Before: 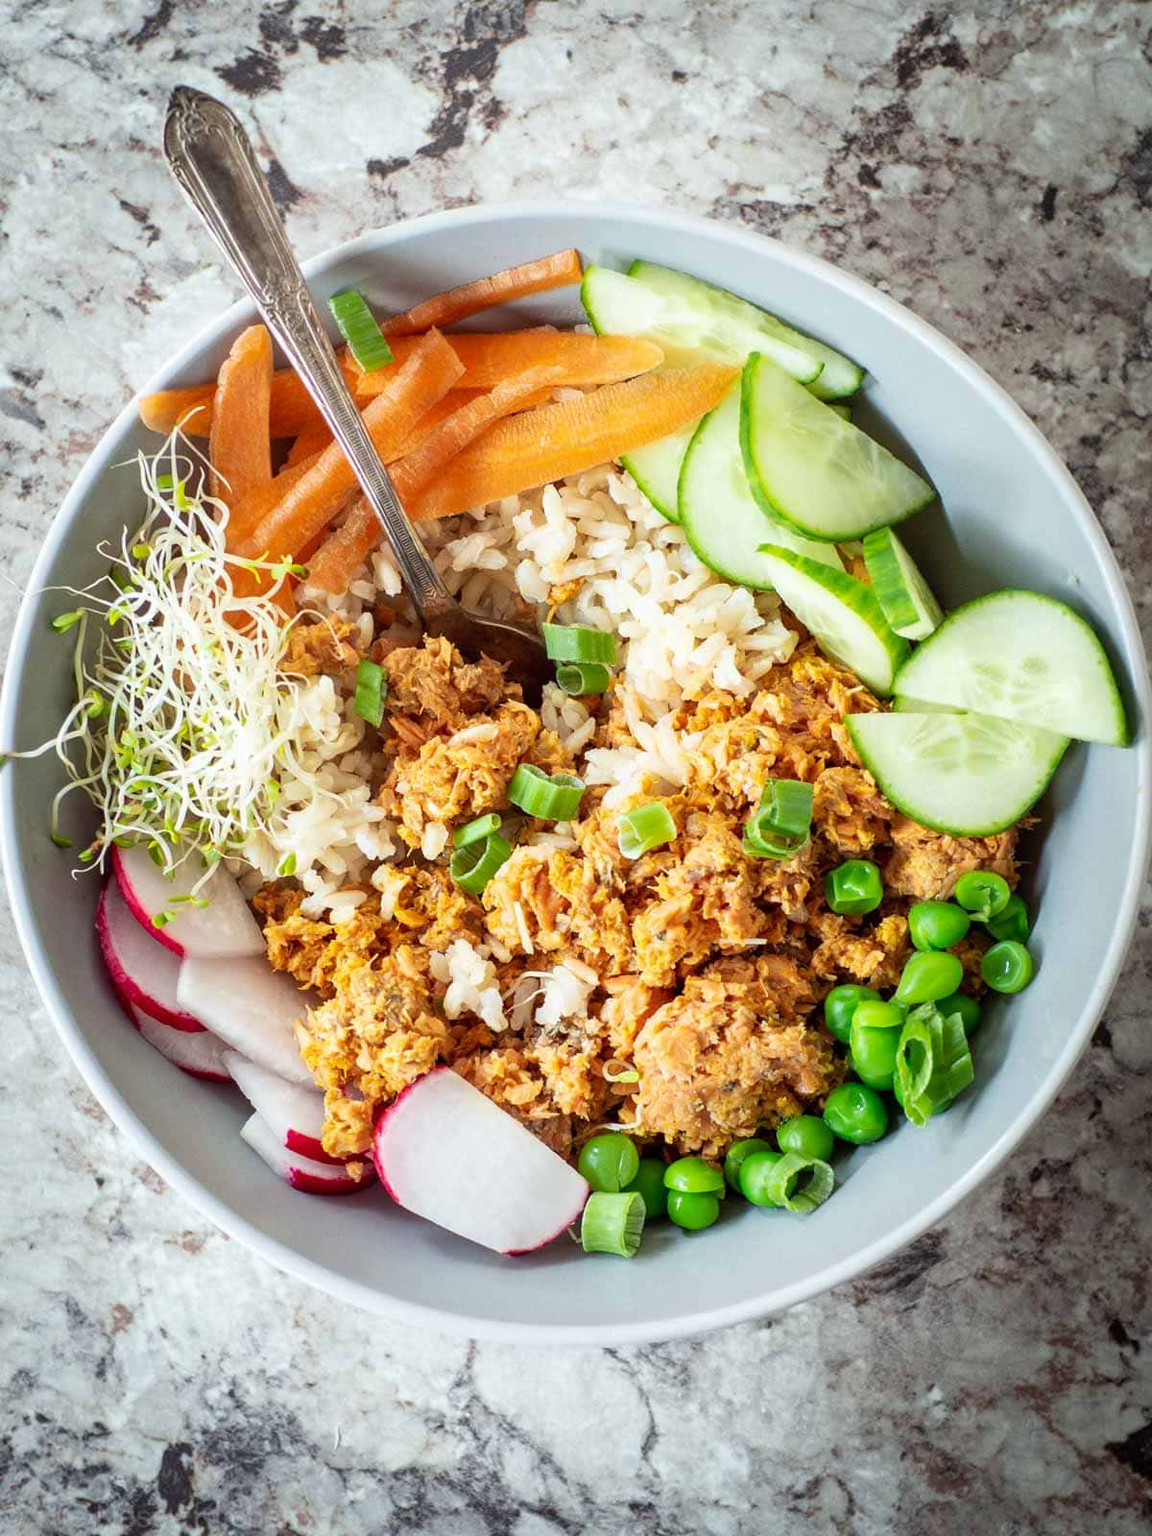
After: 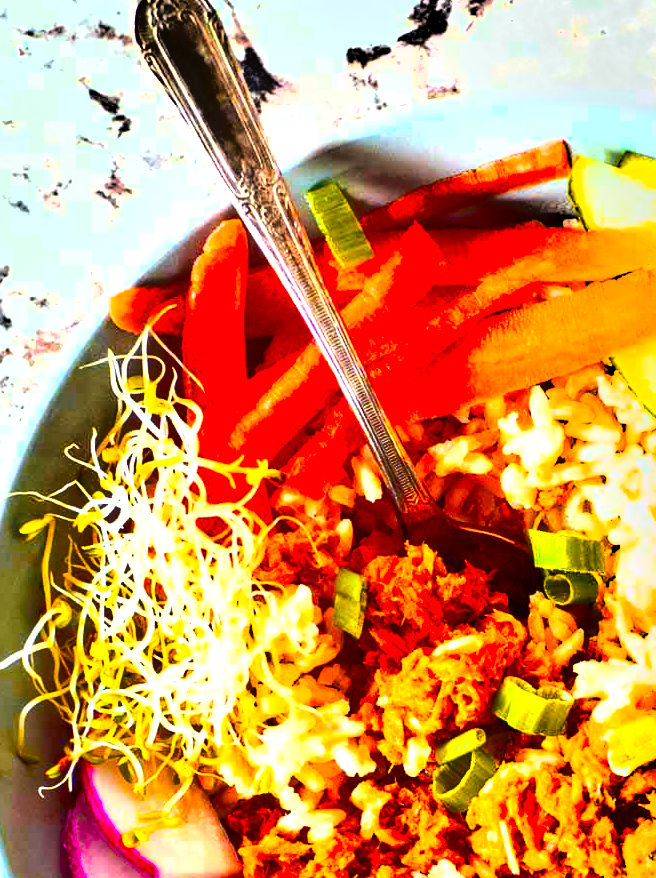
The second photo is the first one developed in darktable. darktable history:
contrast brightness saturation: contrast 0.12, brightness -0.12, saturation 0.2
exposure: black level correction 0.001, exposure 1.129 EV, compensate exposure bias true, compensate highlight preservation false
crop and rotate: left 3.047%, top 7.509%, right 42.236%, bottom 37.598%
tone equalizer: on, module defaults
color balance rgb: linear chroma grading › global chroma 42%, perceptual saturation grading › global saturation 42%, global vibrance 33%
shadows and highlights: highlights color adjustment 0%, soften with gaussian
color zones: curves: ch1 [(0.235, 0.558) (0.75, 0.5)]; ch2 [(0.25, 0.462) (0.749, 0.457)], mix 40.67%
